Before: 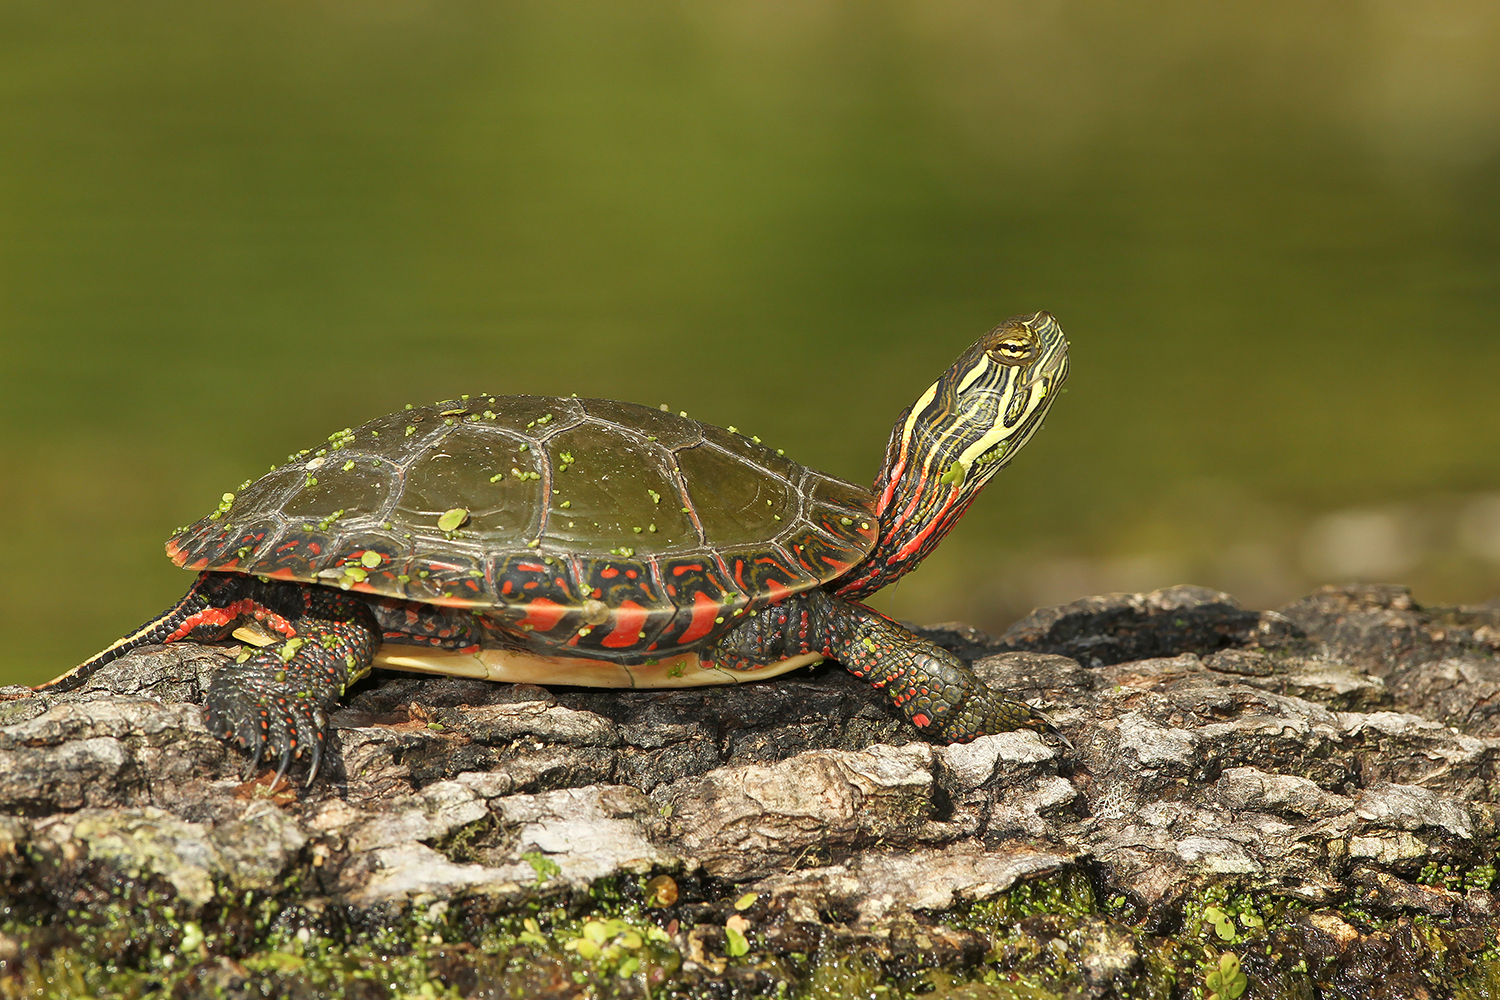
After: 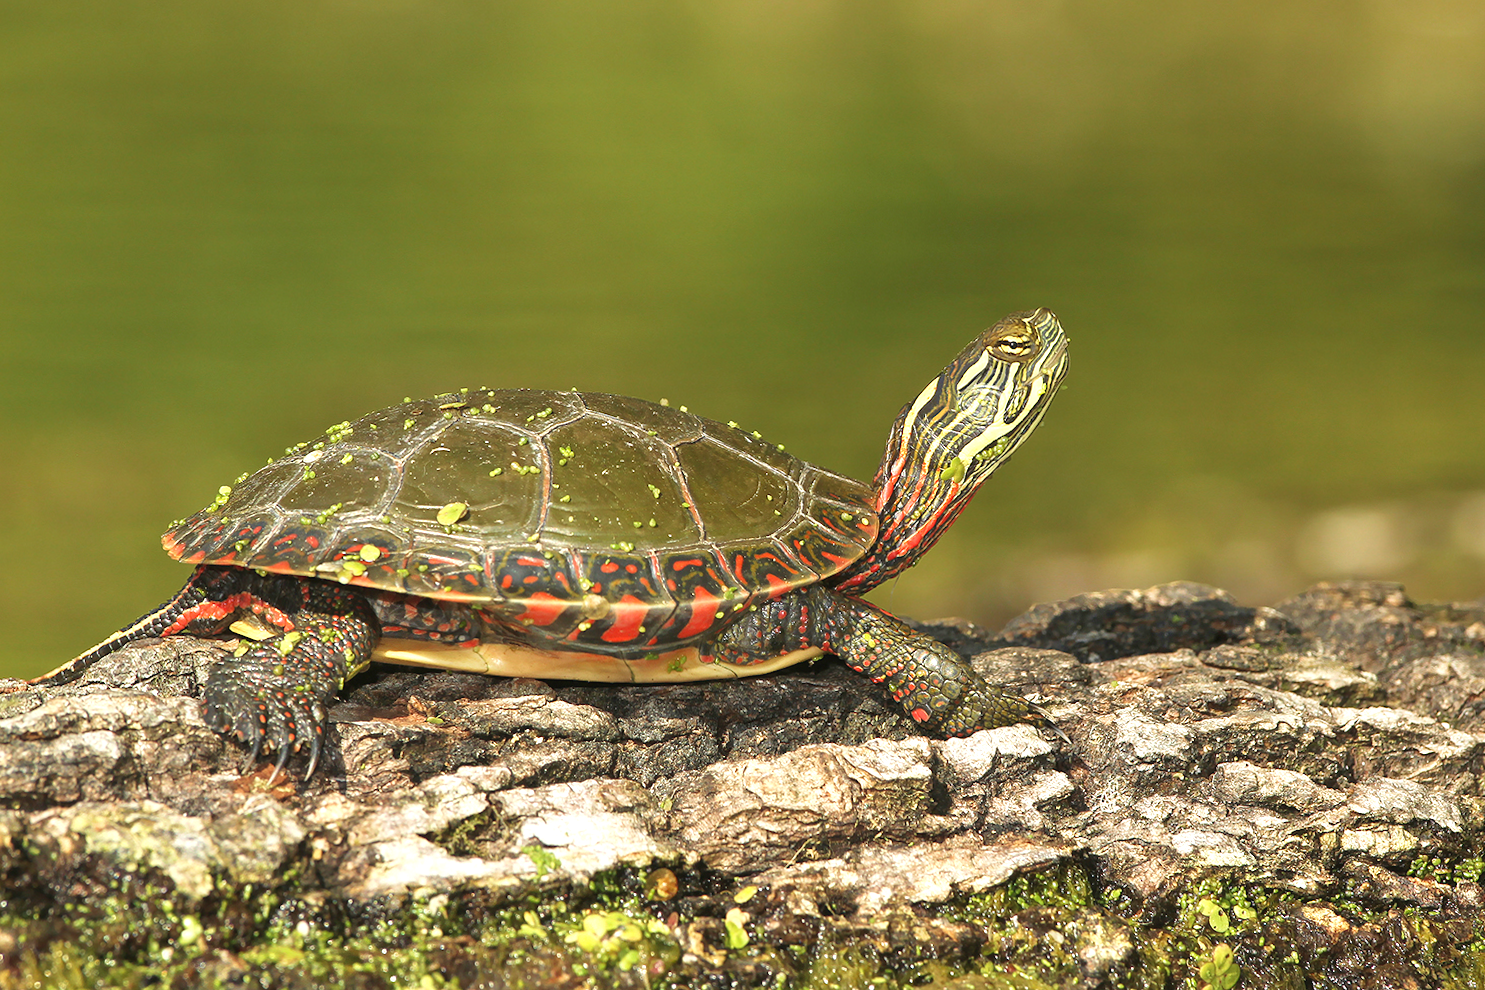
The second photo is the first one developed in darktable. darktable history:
rotate and perspective: rotation 0.174°, lens shift (vertical) 0.013, lens shift (horizontal) 0.019, shear 0.001, automatic cropping original format, crop left 0.007, crop right 0.991, crop top 0.016, crop bottom 0.997
velvia: on, module defaults
tone curve: color space Lab, linked channels, preserve colors none
exposure: black level correction -0.002, exposure 0.54 EV, compensate highlight preservation false
